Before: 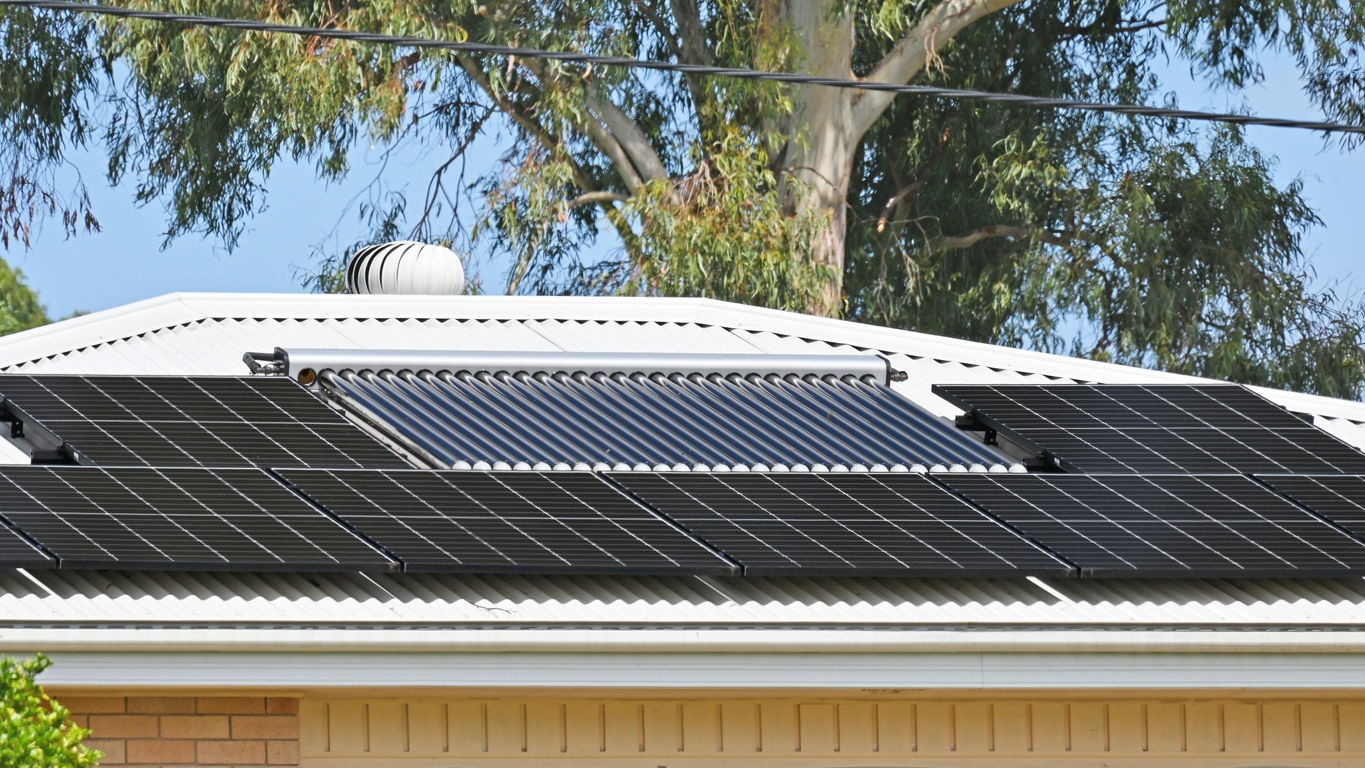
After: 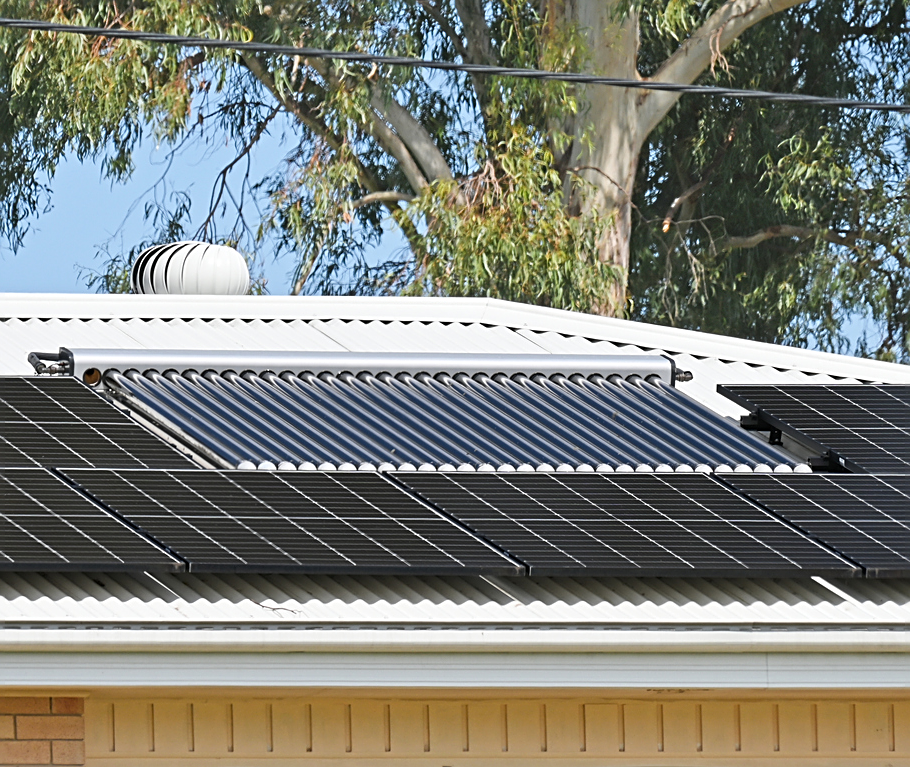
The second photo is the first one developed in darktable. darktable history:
sharpen: on, module defaults
crop and rotate: left 15.754%, right 17.579%
white balance: emerald 1
